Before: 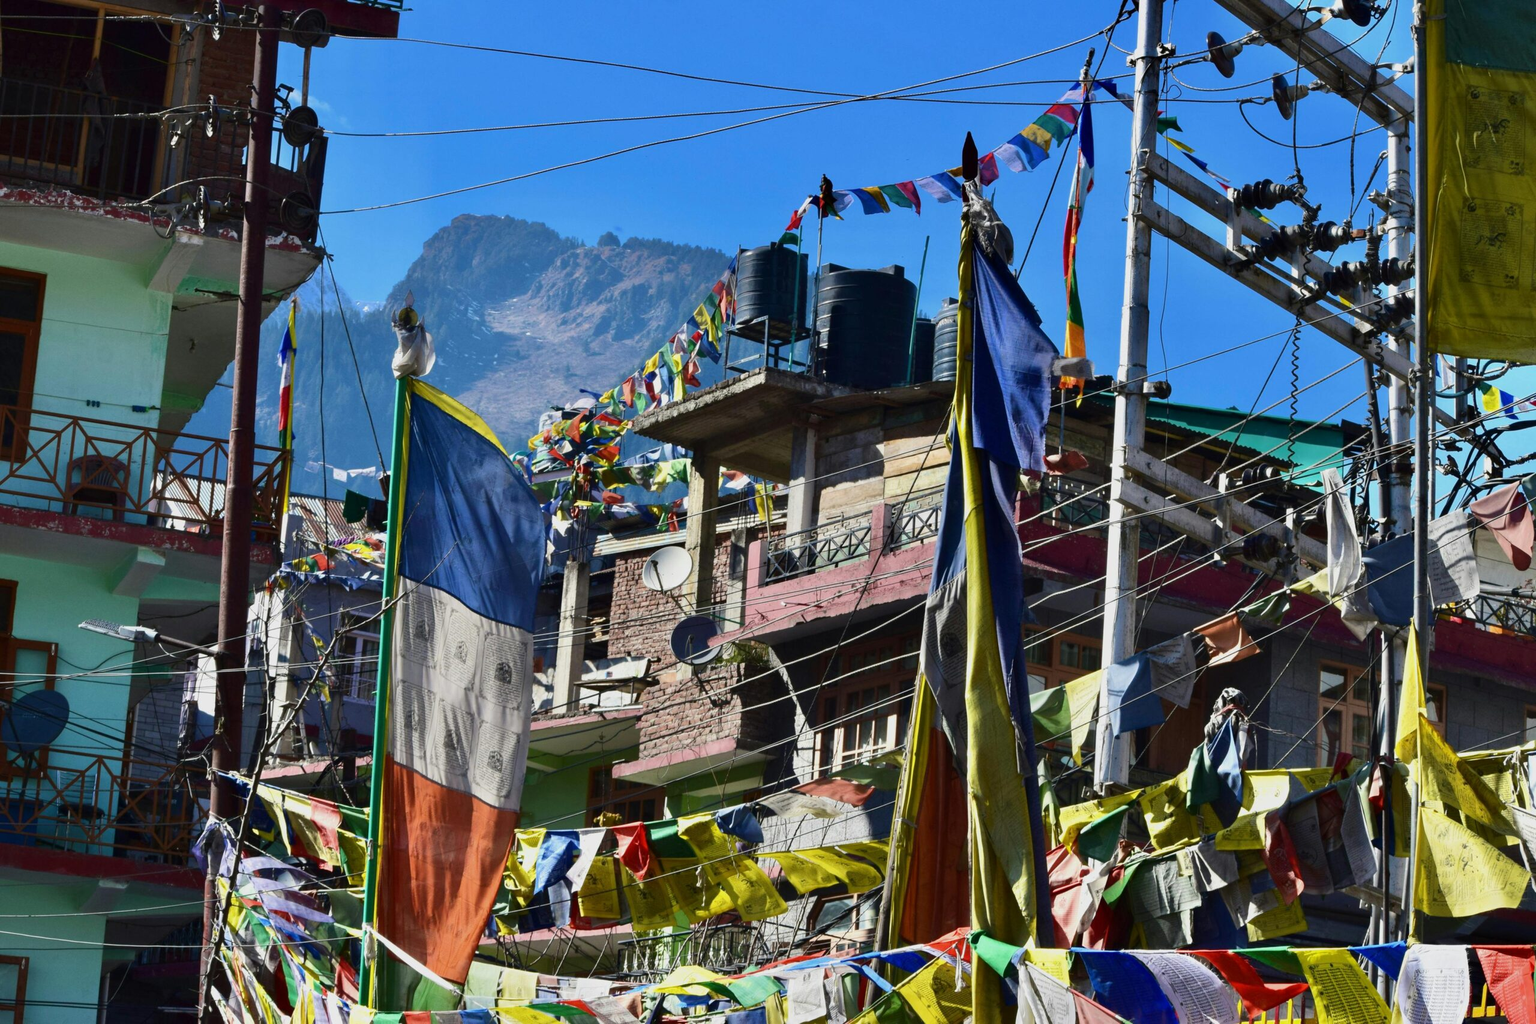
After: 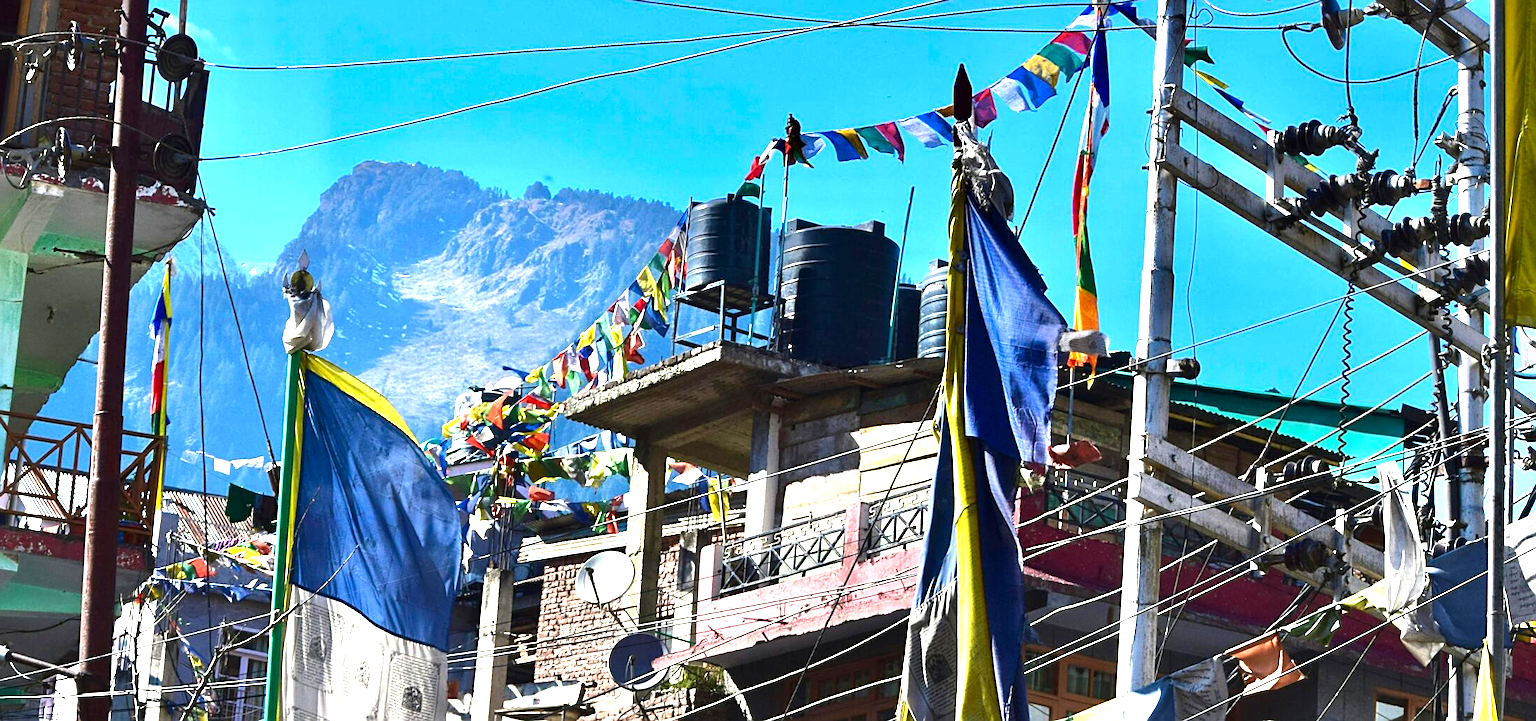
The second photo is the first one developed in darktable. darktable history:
exposure: black level correction 0, exposure 1.2 EV, compensate exposure bias true, compensate highlight preservation false
sharpen: amount 0.575
color balance: contrast 10%
rotate and perspective: rotation 0.192°, lens shift (horizontal) -0.015, crop left 0.005, crop right 0.996, crop top 0.006, crop bottom 0.99
crop and rotate: left 9.345%, top 7.22%, right 4.982%, bottom 32.331%
